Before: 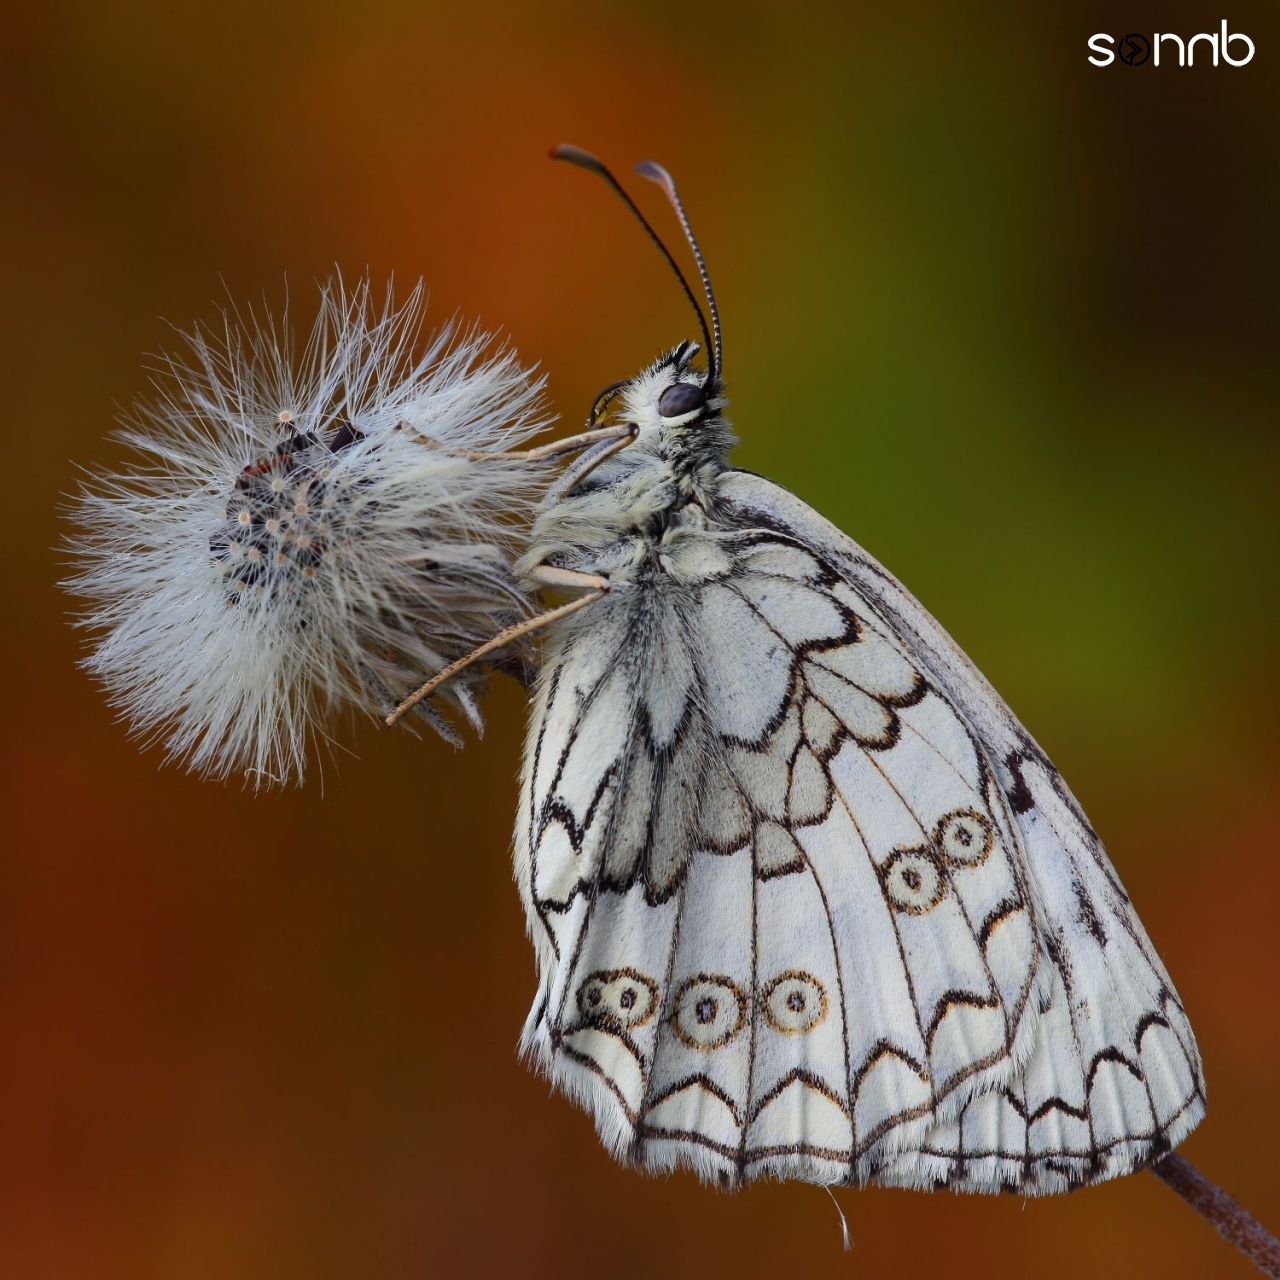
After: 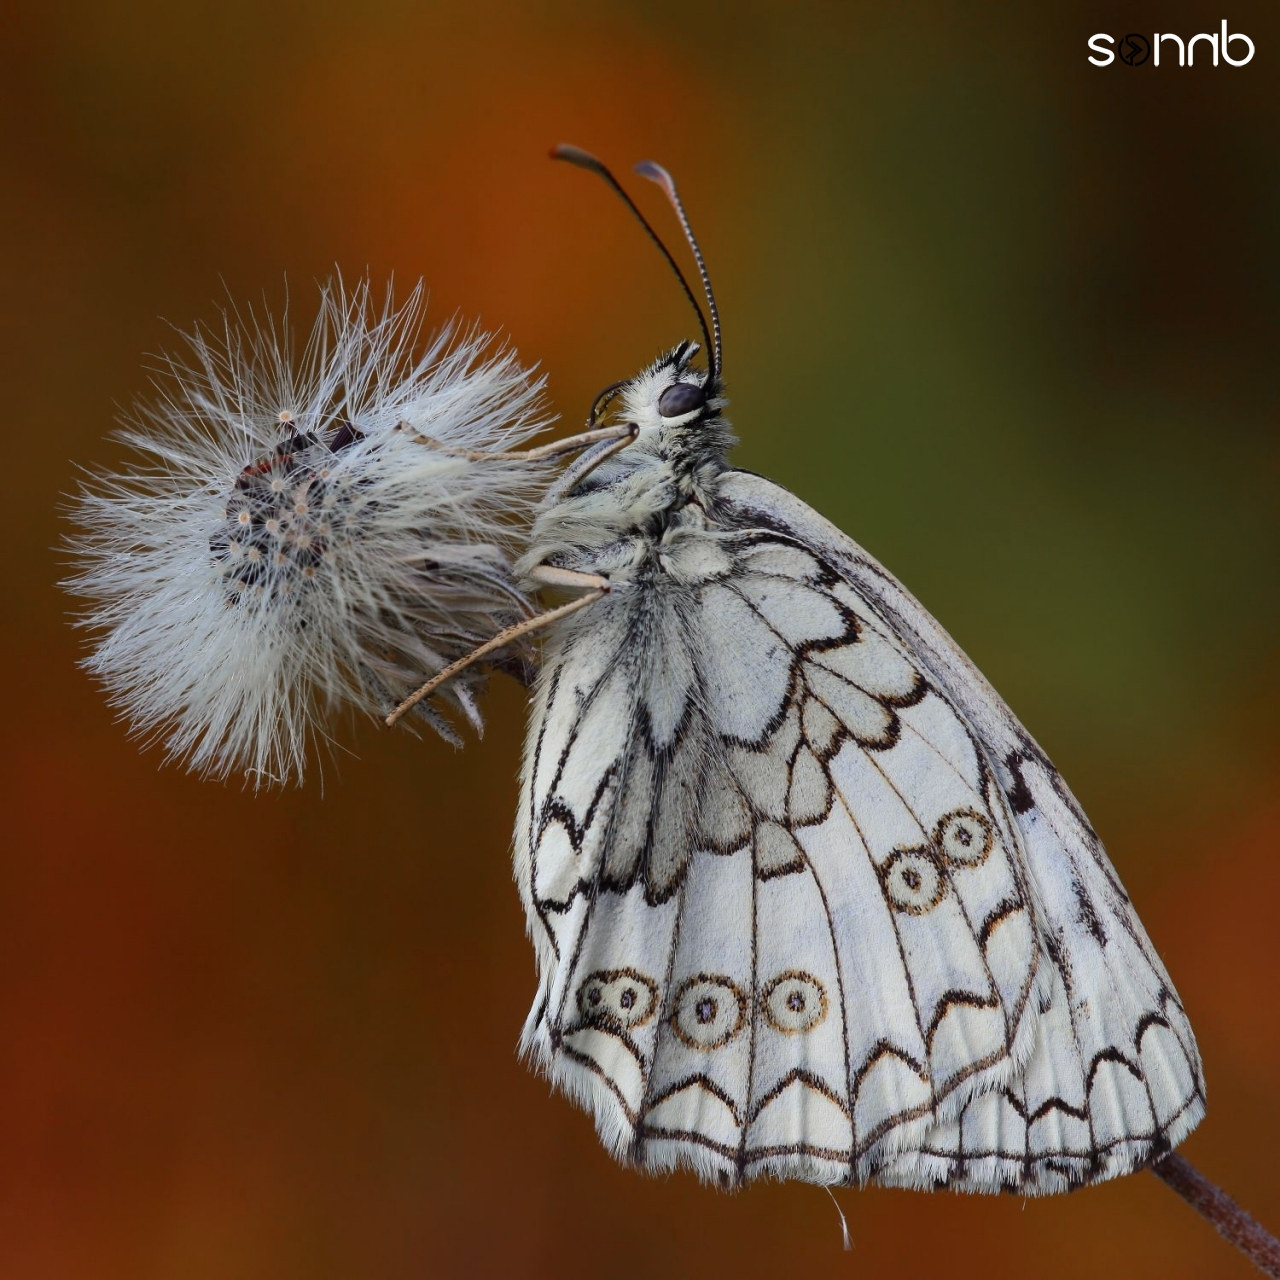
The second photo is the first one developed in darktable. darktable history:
color zones: curves: ch0 [(0, 0.5) (0.143, 0.5) (0.286, 0.456) (0.429, 0.5) (0.571, 0.5) (0.714, 0.5) (0.857, 0.5) (1, 0.5)]; ch1 [(0, 0.5) (0.143, 0.5) (0.286, 0.422) (0.429, 0.5) (0.571, 0.5) (0.714, 0.5) (0.857, 0.5) (1, 0.5)], mix 101.8%
